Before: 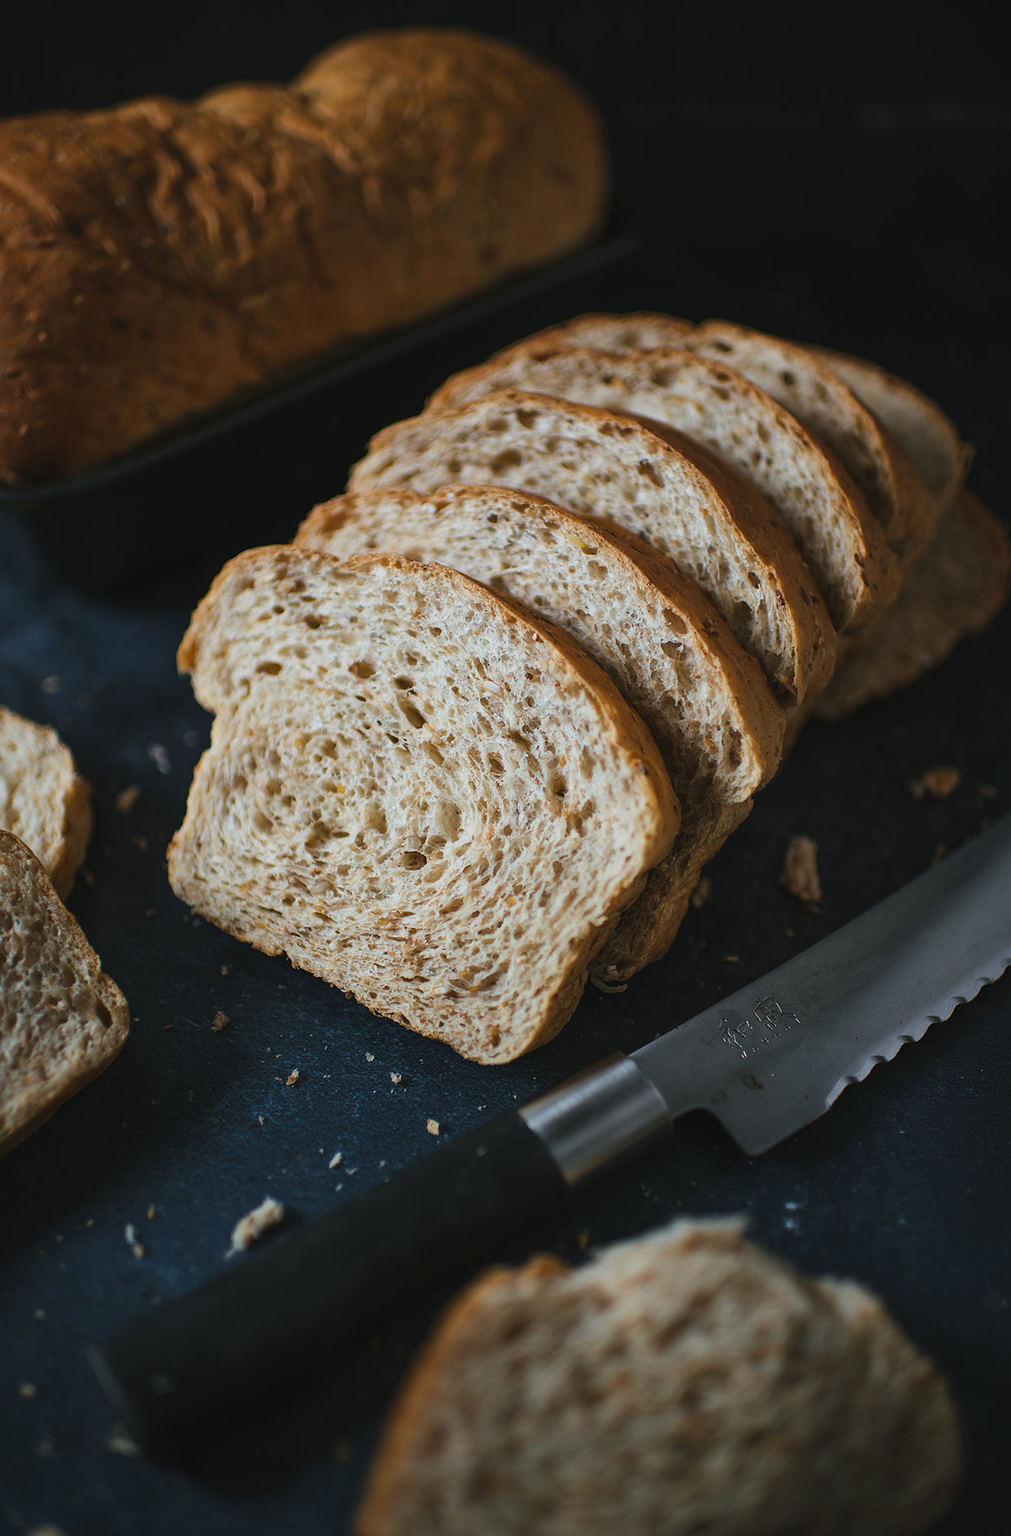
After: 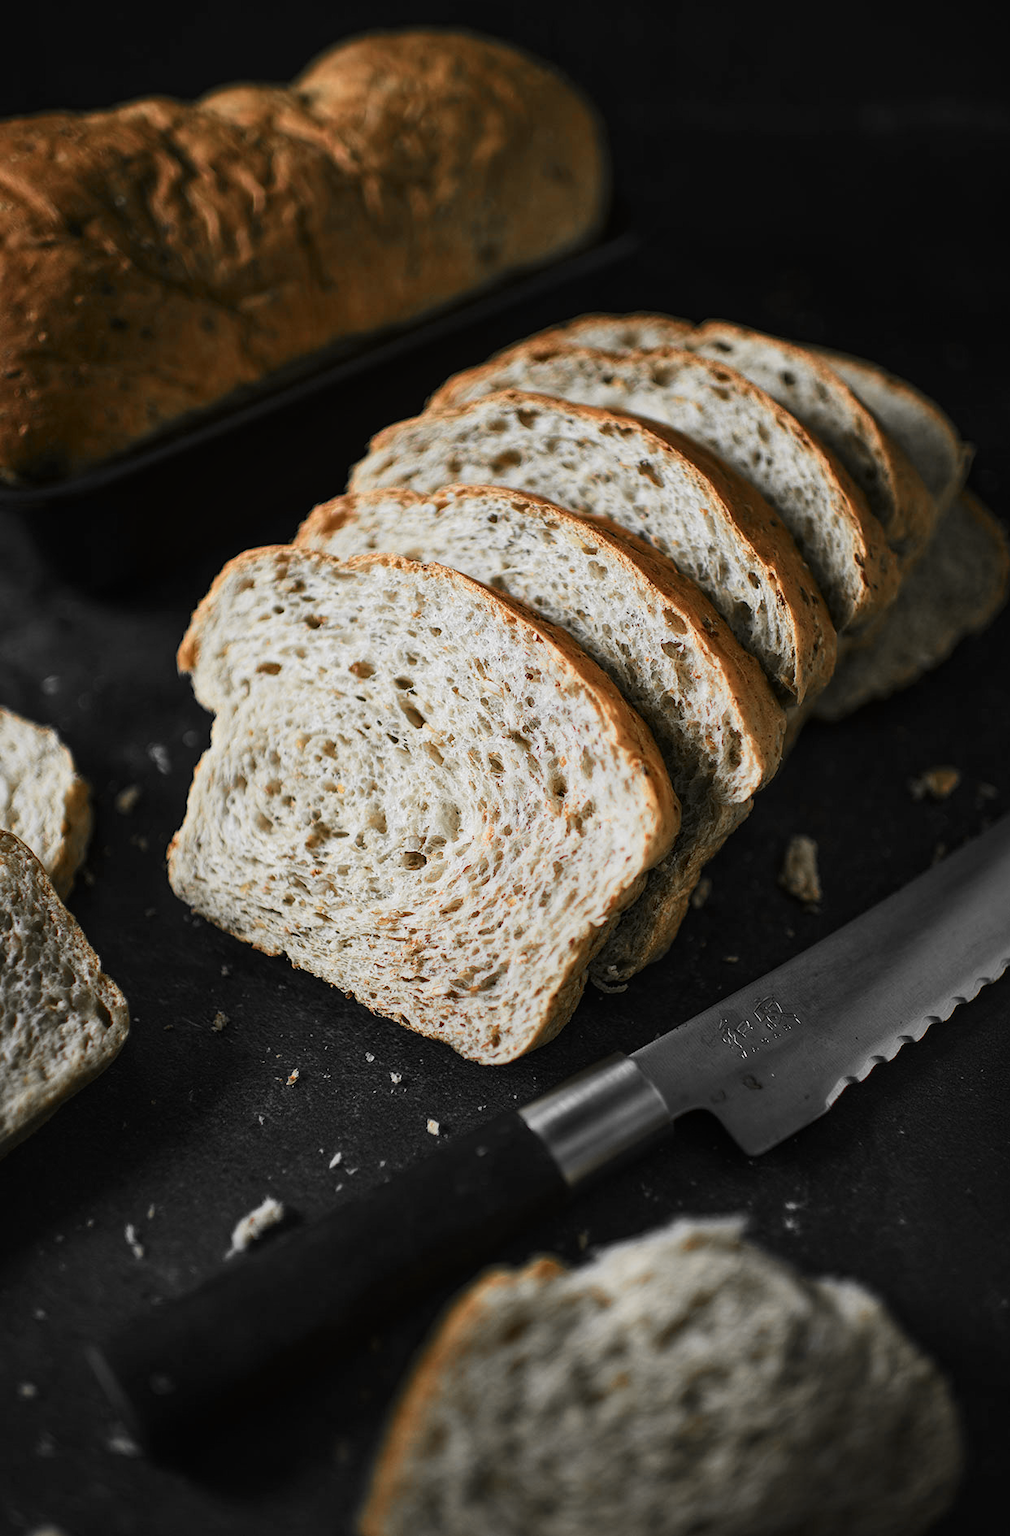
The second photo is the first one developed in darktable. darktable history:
tone curve: curves: ch0 [(0, 0.018) (0.061, 0.041) (0.205, 0.191) (0.289, 0.292) (0.39, 0.424) (0.493, 0.551) (0.666, 0.743) (0.795, 0.841) (1, 0.998)]; ch1 [(0, 0) (0.385, 0.343) (0.439, 0.415) (0.494, 0.498) (0.501, 0.501) (0.51, 0.496) (0.548, 0.554) (0.586, 0.61) (0.684, 0.658) (0.783, 0.804) (1, 1)]; ch2 [(0, 0) (0.304, 0.31) (0.403, 0.399) (0.441, 0.428) (0.47, 0.469) (0.498, 0.496) (0.524, 0.538) (0.566, 0.588) (0.648, 0.665) (0.697, 0.699) (1, 1)], color space Lab, independent channels, preserve colors none
exposure: compensate highlight preservation false
local contrast: highlights 100%, shadows 100%, detail 131%, midtone range 0.2
color zones: curves: ch0 [(0, 0.447) (0.184, 0.543) (0.323, 0.476) (0.429, 0.445) (0.571, 0.443) (0.714, 0.451) (0.857, 0.452) (1, 0.447)]; ch1 [(0, 0.464) (0.176, 0.46) (0.287, 0.177) (0.429, 0.002) (0.571, 0) (0.714, 0) (0.857, 0) (1, 0.464)], mix 20%
